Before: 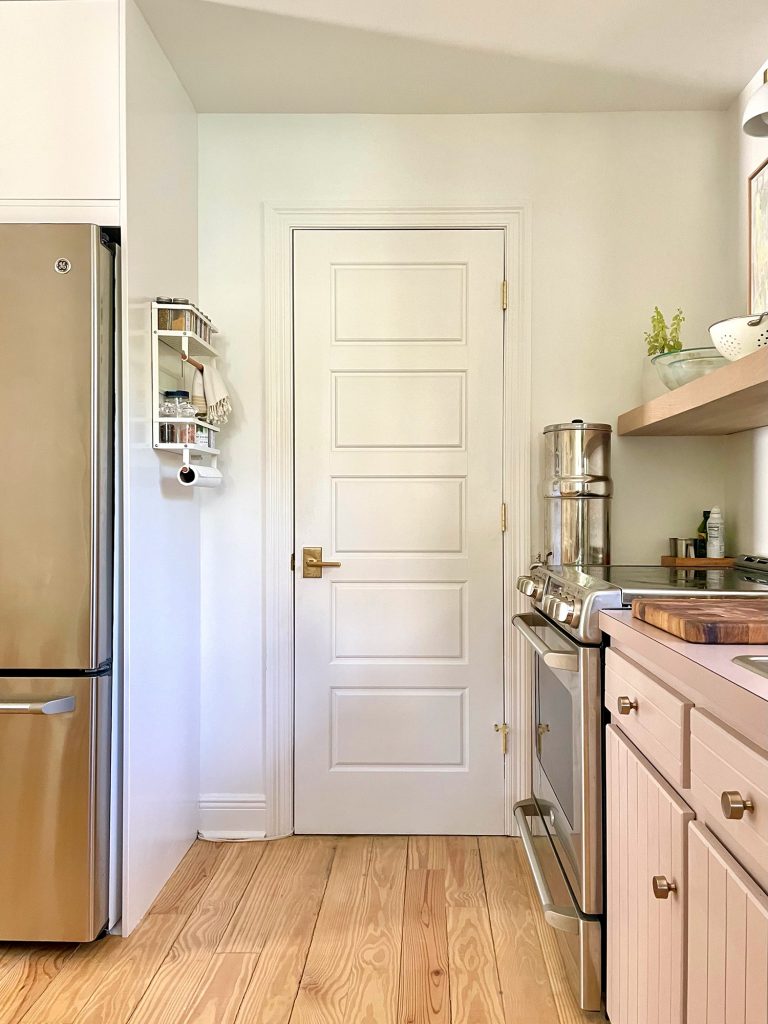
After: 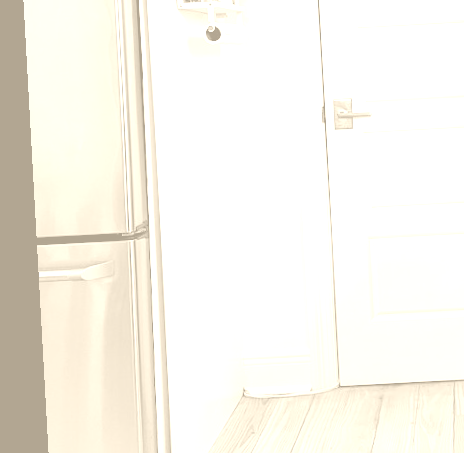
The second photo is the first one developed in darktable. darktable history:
colorize: hue 36°, saturation 71%, lightness 80.79%
rotate and perspective: rotation -3.18°, automatic cropping off
crop: top 44.483%, right 43.593%, bottom 12.892%
